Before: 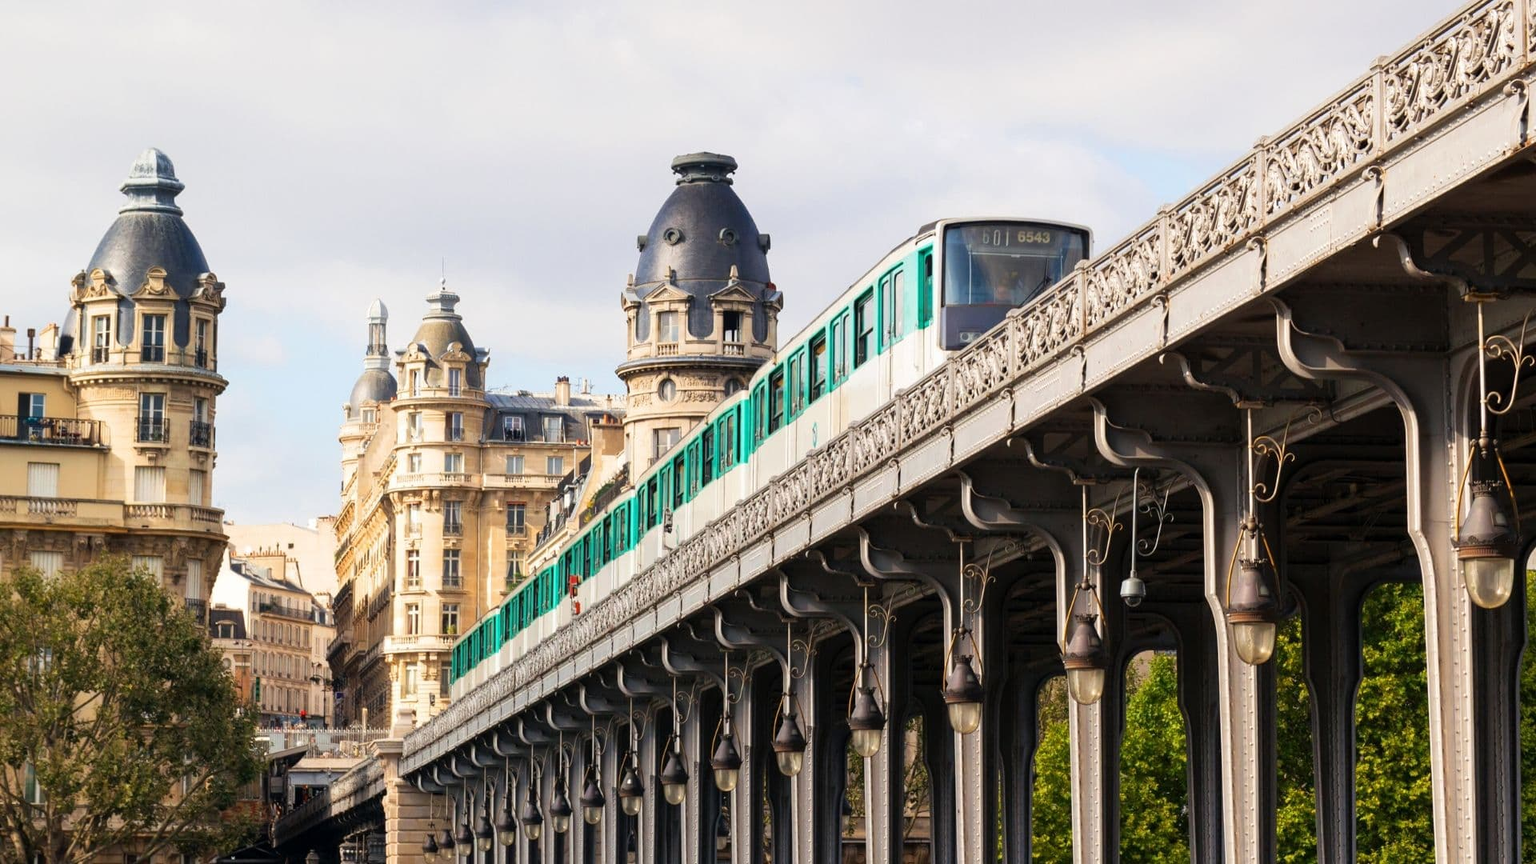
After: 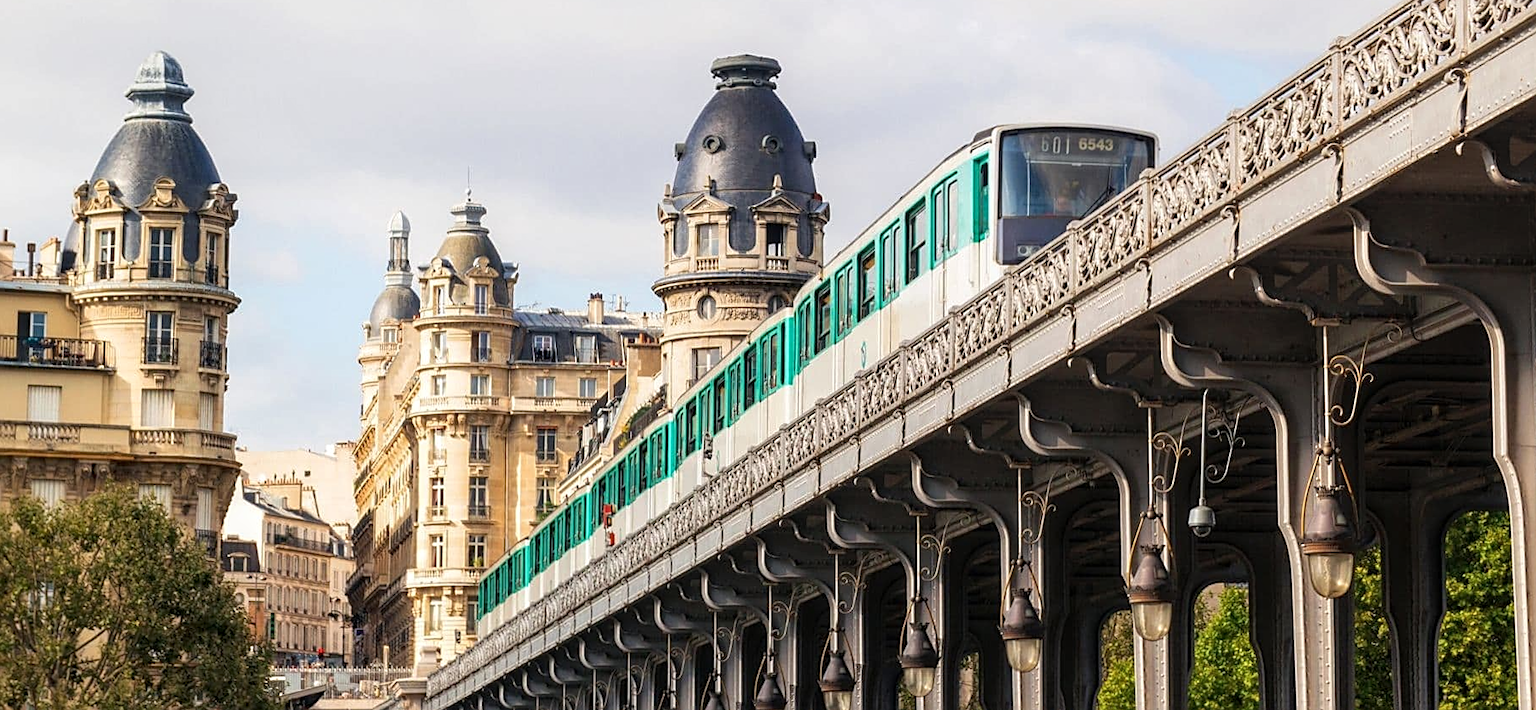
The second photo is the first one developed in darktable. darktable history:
local contrast: on, module defaults
crop and rotate: angle 0.087°, top 11.616%, right 5.544%, bottom 10.69%
sharpen: amount 0.491
